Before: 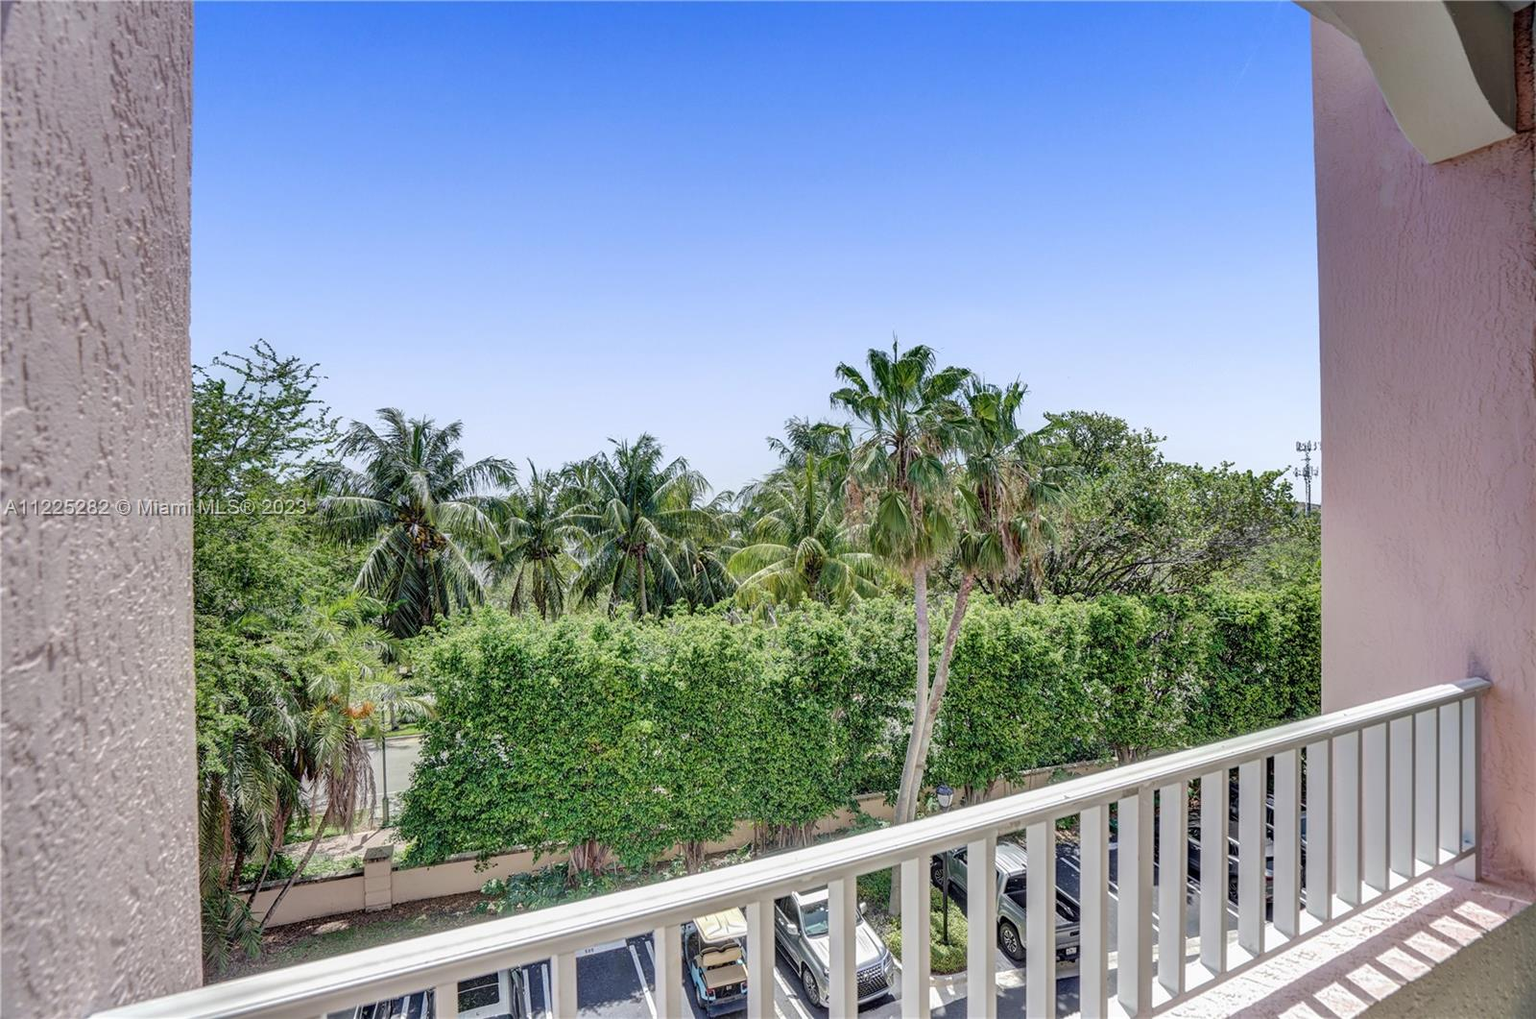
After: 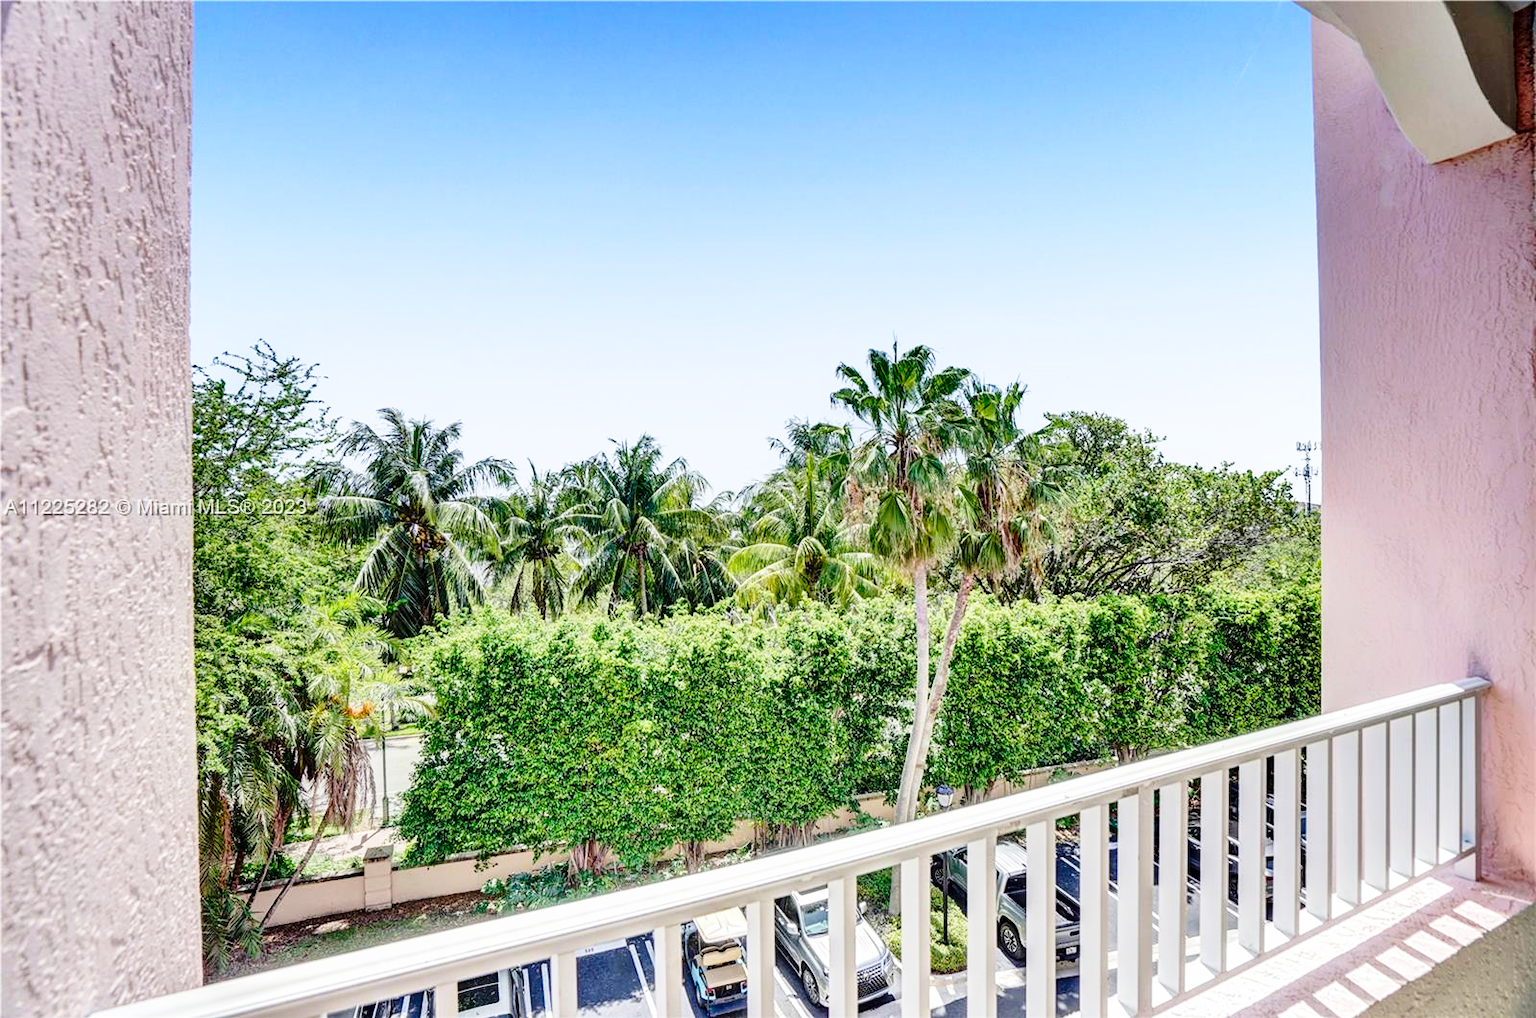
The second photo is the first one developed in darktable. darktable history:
base curve: curves: ch0 [(0, 0) (0.028, 0.03) (0.121, 0.232) (0.46, 0.748) (0.859, 0.968) (1, 1)], preserve colors none
contrast brightness saturation: contrast 0.13, brightness -0.05, saturation 0.16
